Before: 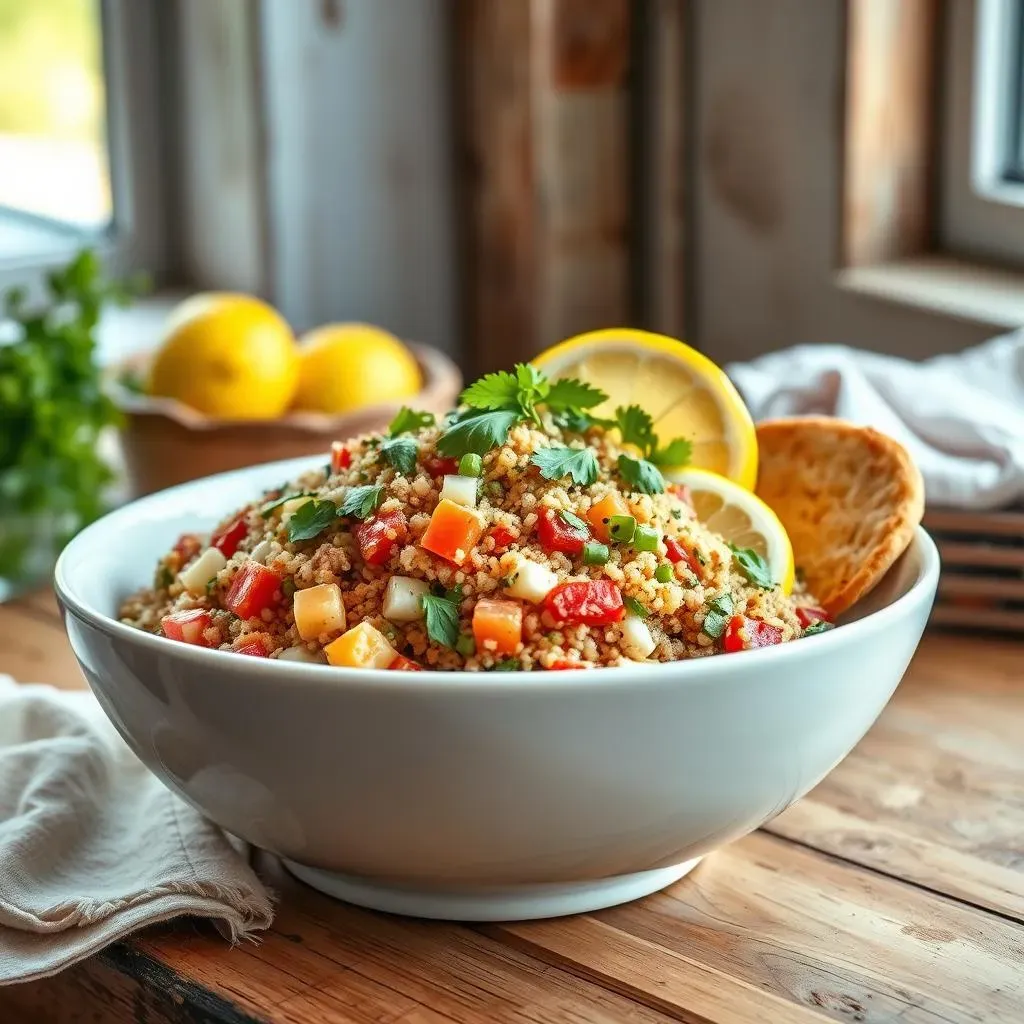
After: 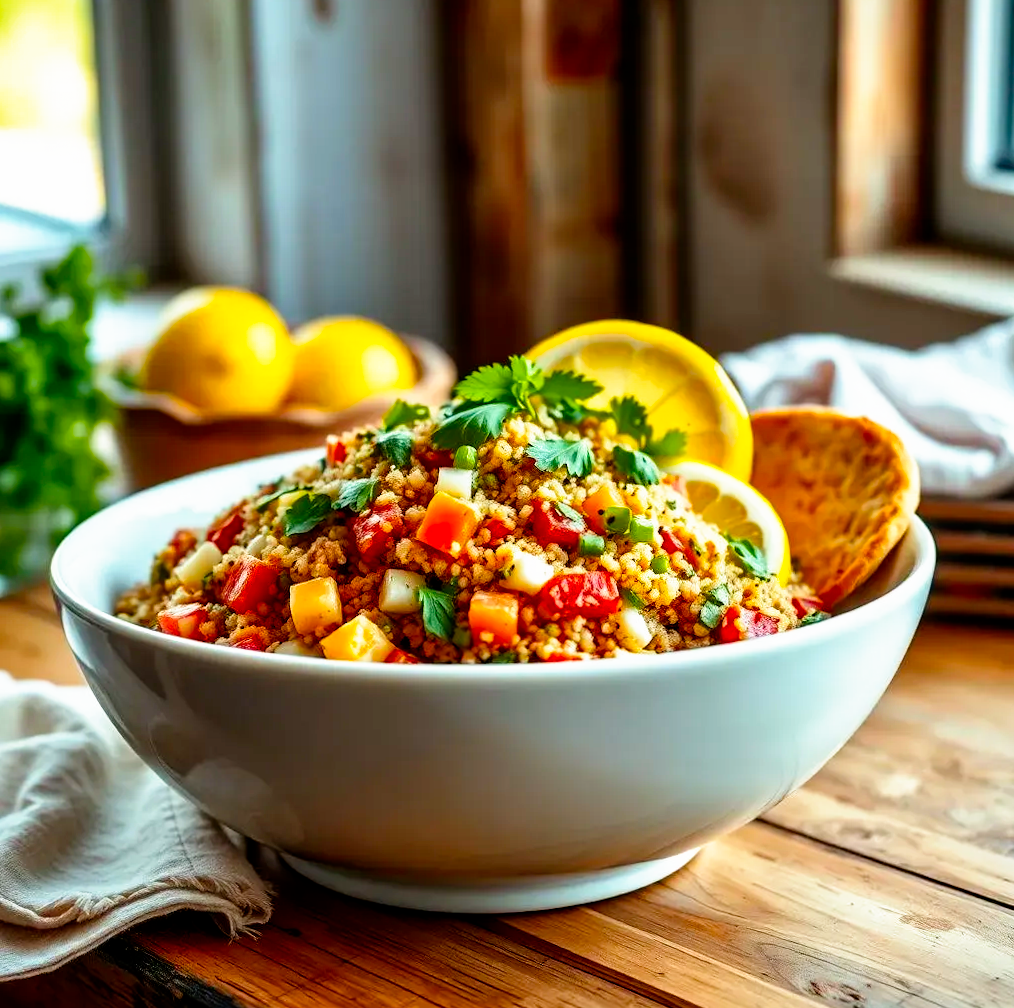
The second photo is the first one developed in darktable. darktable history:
color balance rgb: perceptual saturation grading › global saturation 25%, global vibrance 20%
filmic rgb: black relative exposure -8.7 EV, white relative exposure 2.7 EV, threshold 3 EV, target black luminance 0%, hardness 6.25, latitude 76.53%, contrast 1.326, shadows ↔ highlights balance -0.349%, preserve chrominance no, color science v4 (2020), enable highlight reconstruction true
rotate and perspective: rotation -0.45°, automatic cropping original format, crop left 0.008, crop right 0.992, crop top 0.012, crop bottom 0.988
